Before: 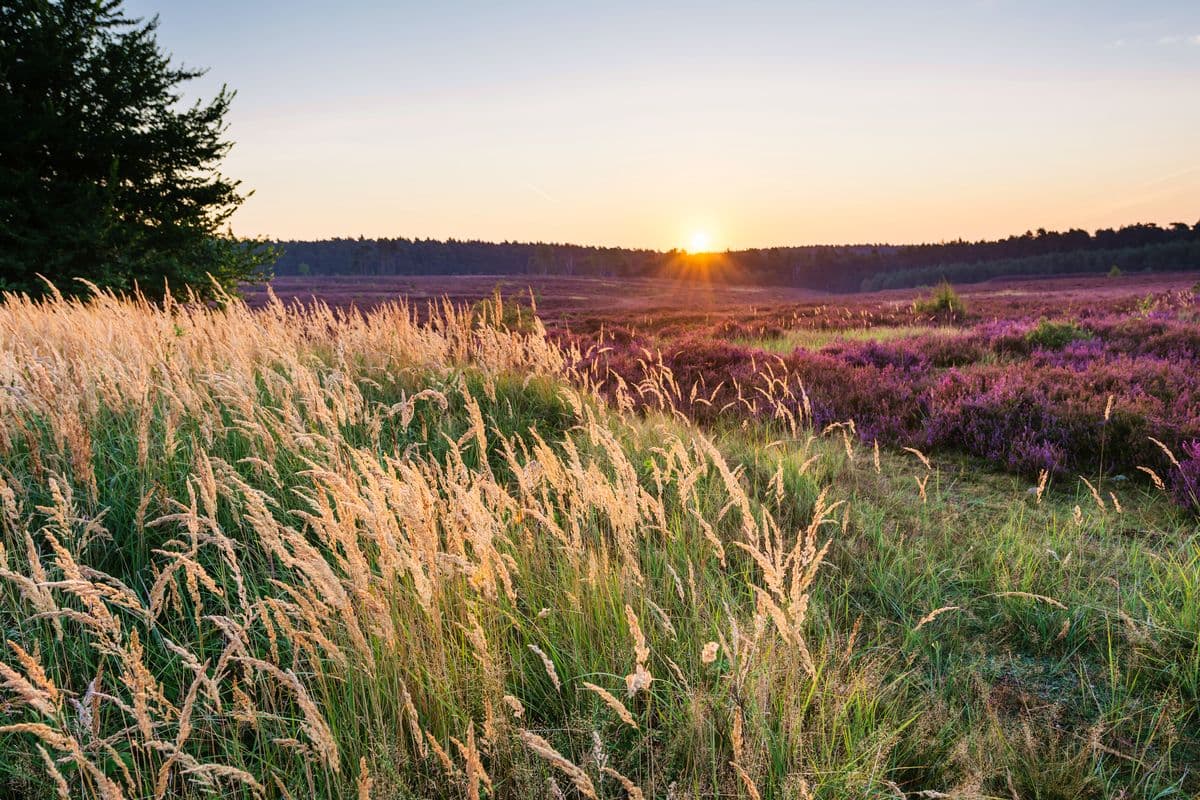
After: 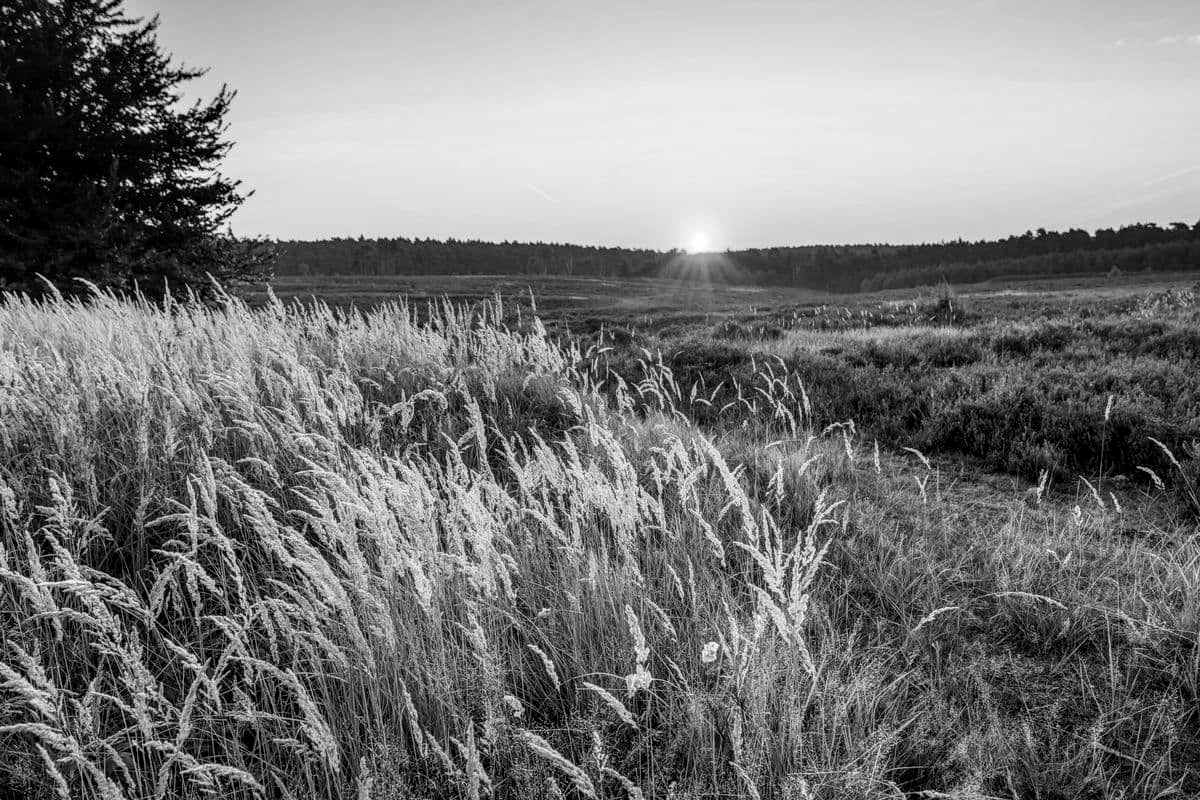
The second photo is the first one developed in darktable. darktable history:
color calibration: output gray [0.267, 0.423, 0.267, 0], x 0.37, y 0.382, temperature 4309.56 K
local contrast: detail 144%
